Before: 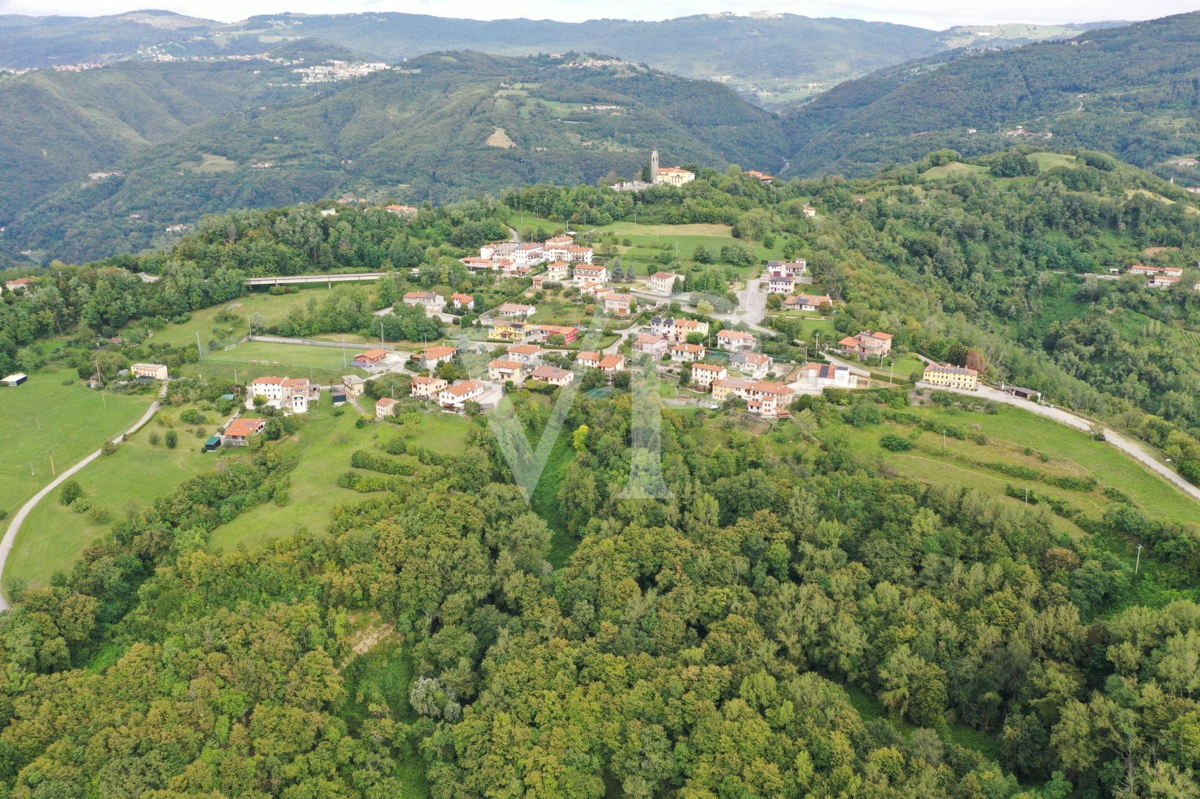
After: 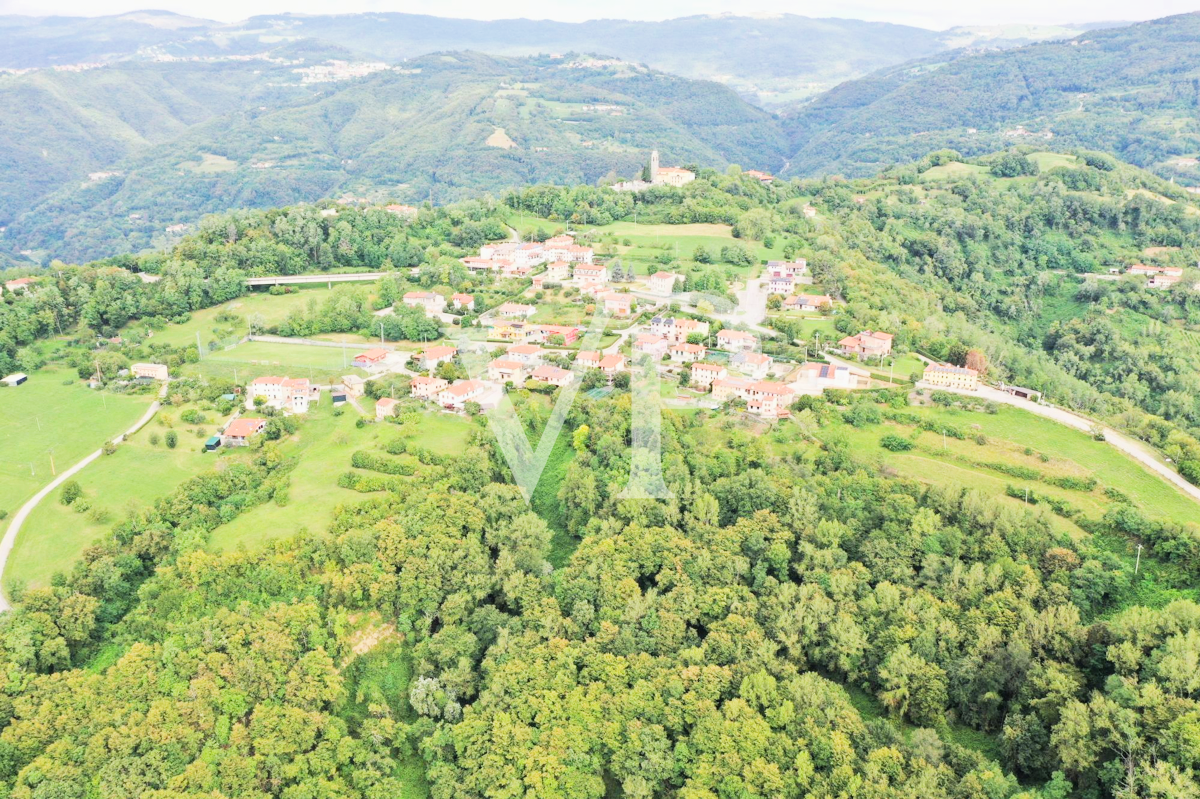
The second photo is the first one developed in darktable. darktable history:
filmic rgb: black relative exposure -7.5 EV, white relative exposure 5 EV, hardness 3.31, contrast 1.3, contrast in shadows safe
exposure: exposure 1.223 EV, compensate highlight preservation false
